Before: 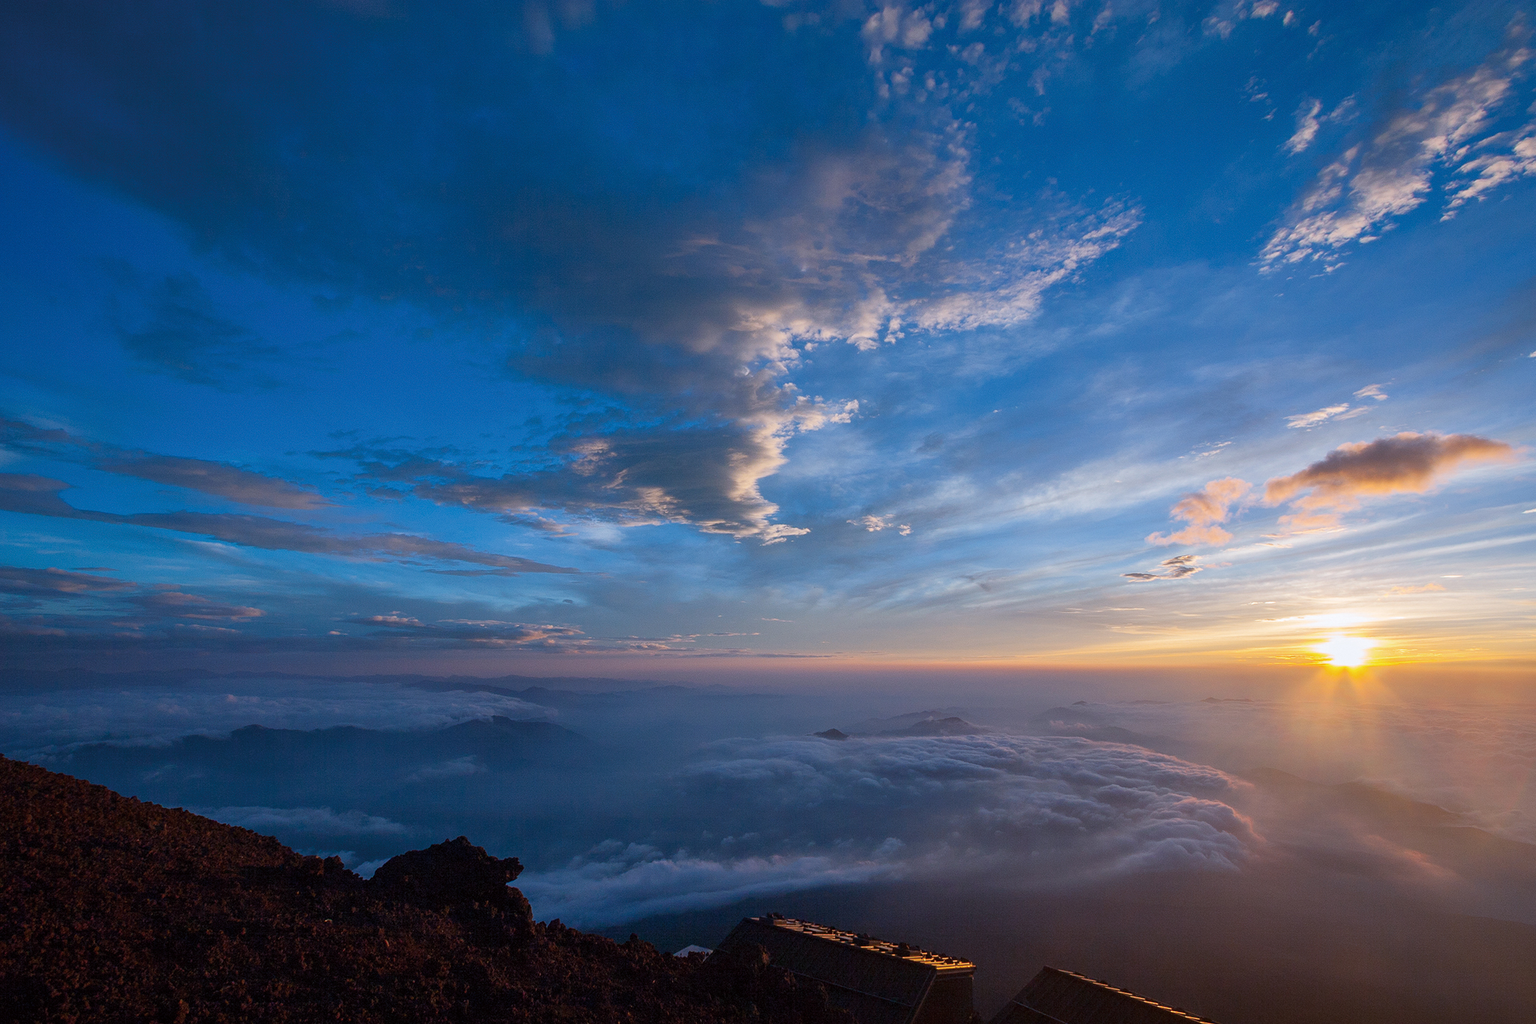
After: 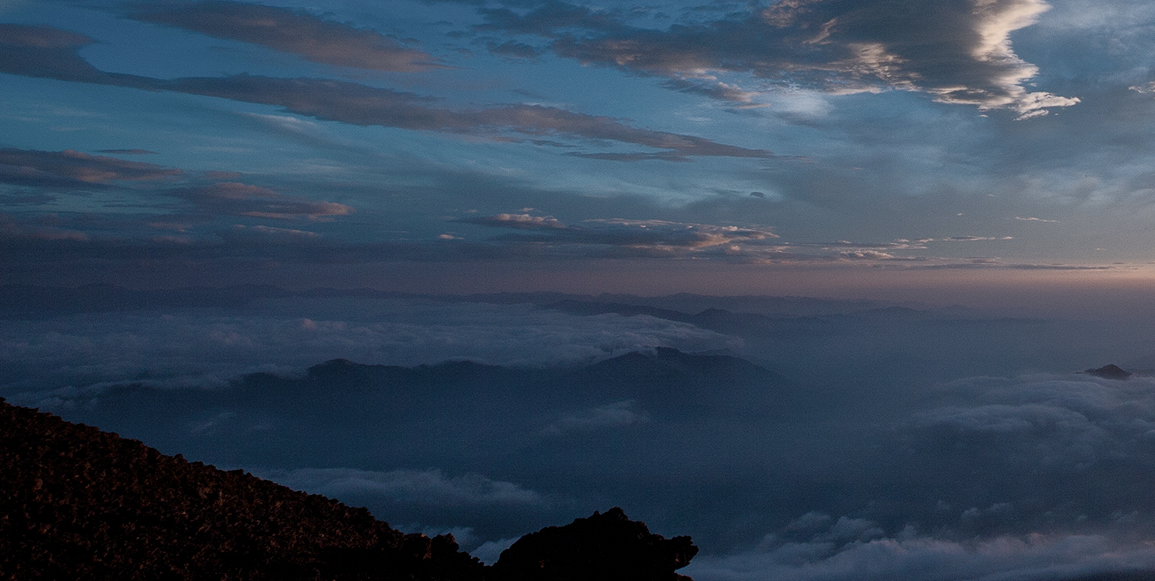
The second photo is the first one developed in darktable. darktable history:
exposure: exposure 0.507 EV, compensate highlight preservation false
crop: top 44.483%, right 43.593%, bottom 12.892%
color zones: curves: ch0 [(0.018, 0.548) (0.224, 0.64) (0.425, 0.447) (0.675, 0.575) (0.732, 0.579)]; ch1 [(0.066, 0.487) (0.25, 0.5) (0.404, 0.43) (0.75, 0.421) (0.956, 0.421)]; ch2 [(0.044, 0.561) (0.215, 0.465) (0.399, 0.544) (0.465, 0.548) (0.614, 0.447) (0.724, 0.43) (0.882, 0.623) (0.956, 0.632)]
contrast brightness saturation: contrast 0.11, saturation -0.17
rgb curve: curves: ch0 [(0, 0) (0.415, 0.237) (1, 1)]
filmic rgb: black relative exposure -6.59 EV, white relative exposure 4.71 EV, hardness 3.13, contrast 0.805
